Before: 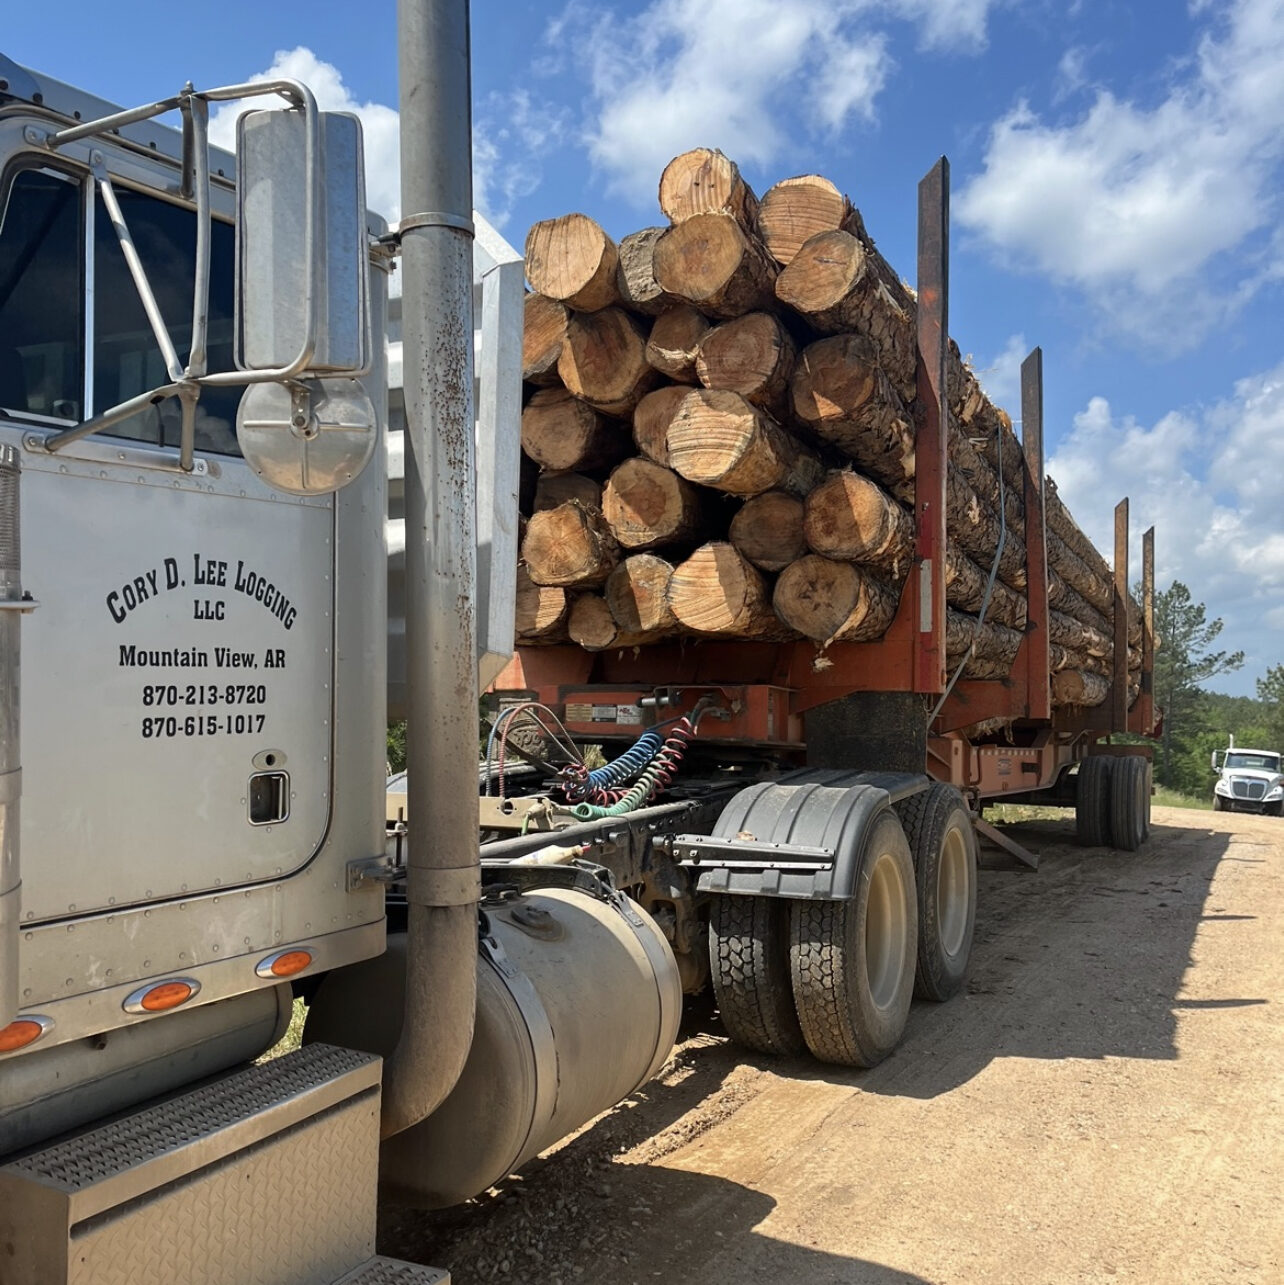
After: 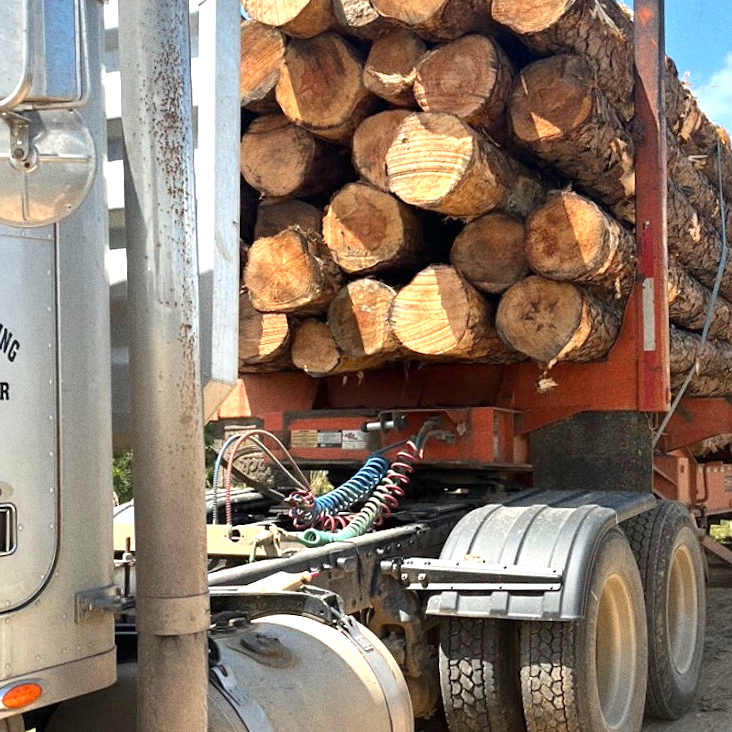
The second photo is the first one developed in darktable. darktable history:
crop and rotate: left 22.13%, top 22.054%, right 22.026%, bottom 22.102%
exposure: exposure 1 EV, compensate highlight preservation false
rotate and perspective: rotation -1.24°, automatic cropping off
grain: coarseness 22.88 ISO
